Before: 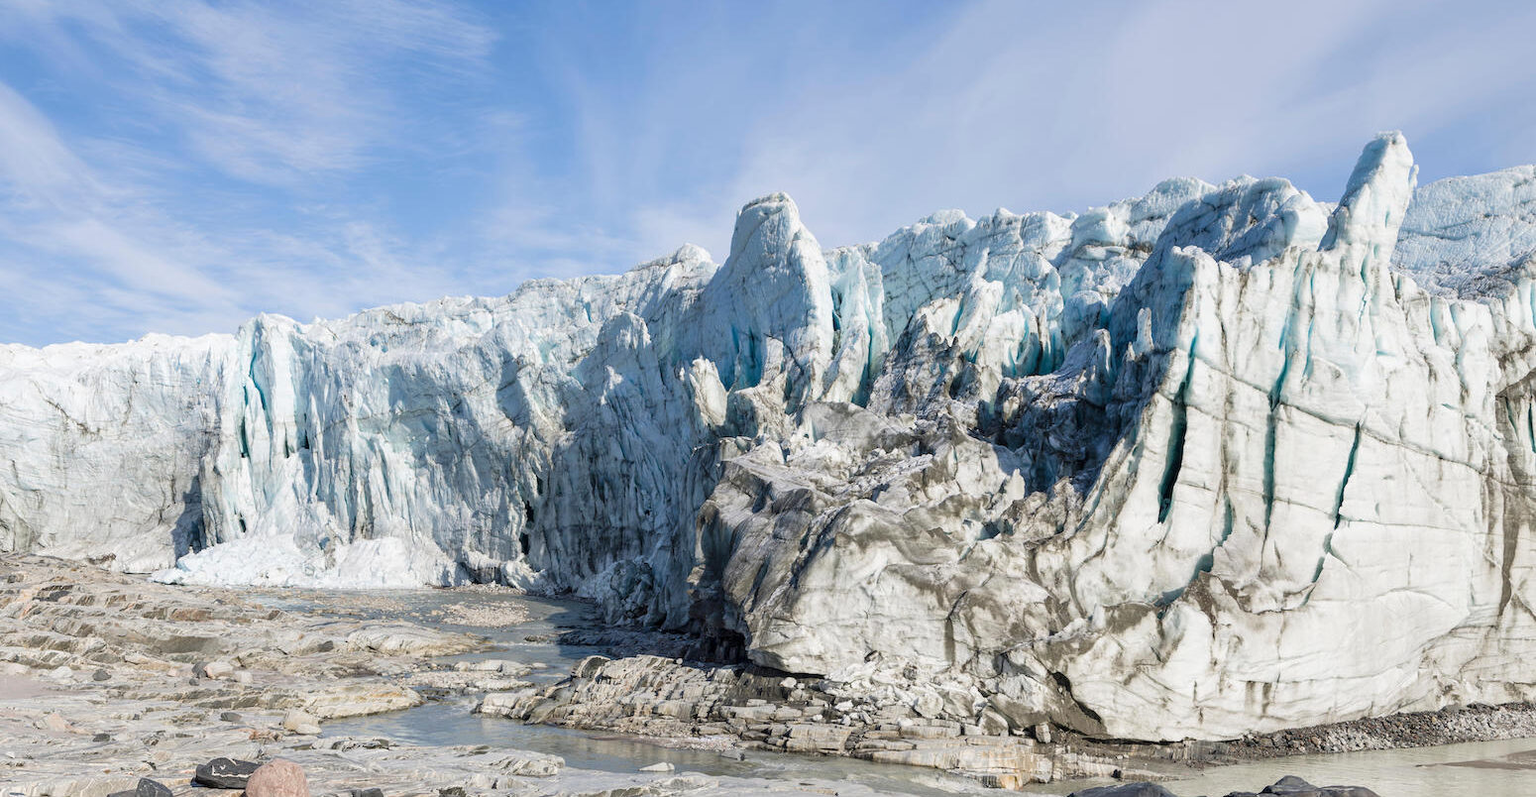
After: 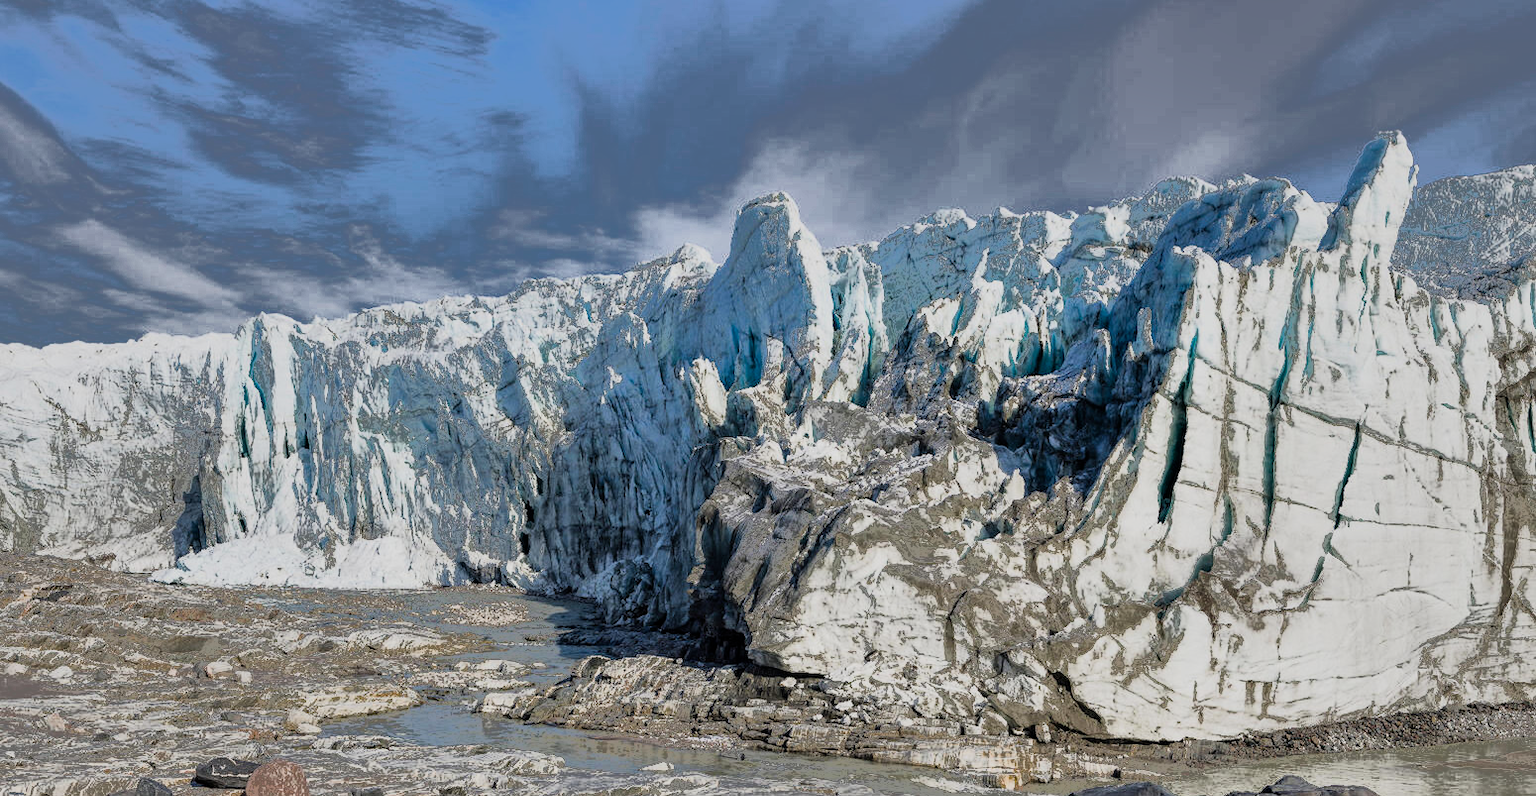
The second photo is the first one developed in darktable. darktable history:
filmic rgb: black relative exposure -7.5 EV, white relative exposure 5 EV, hardness 3.31, contrast 1.3, contrast in shadows safe
shadows and highlights: highlights color adjustment 0%, soften with gaussian
contrast brightness saturation: saturation 0.18
fill light: exposure -0.73 EV, center 0.69, width 2.2
